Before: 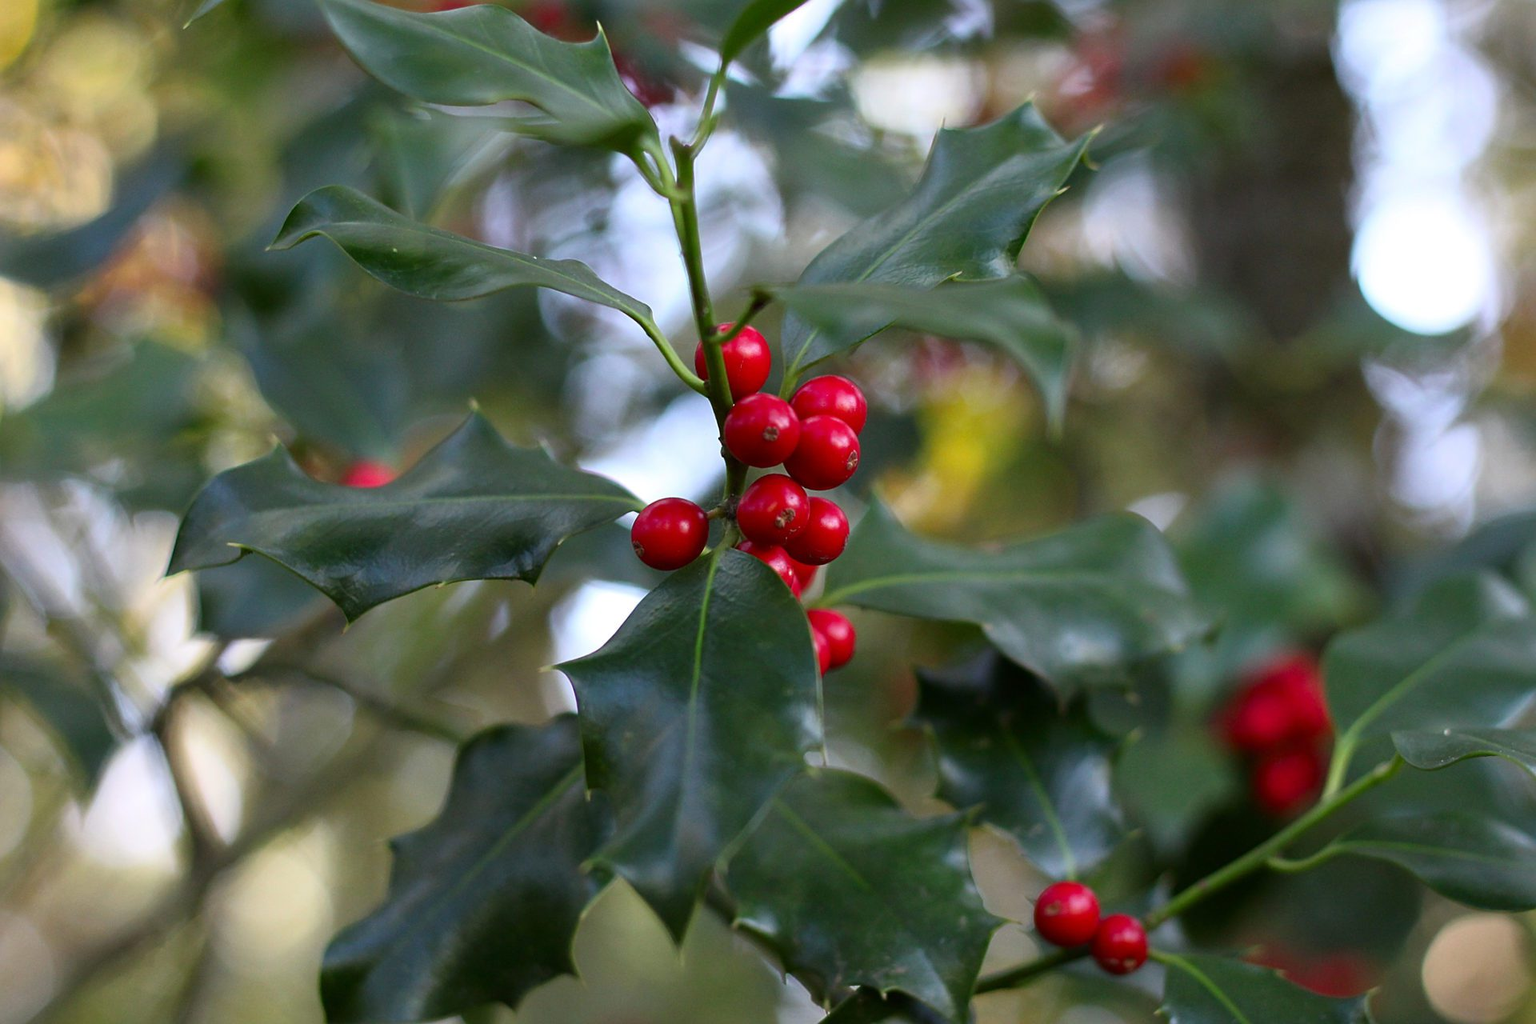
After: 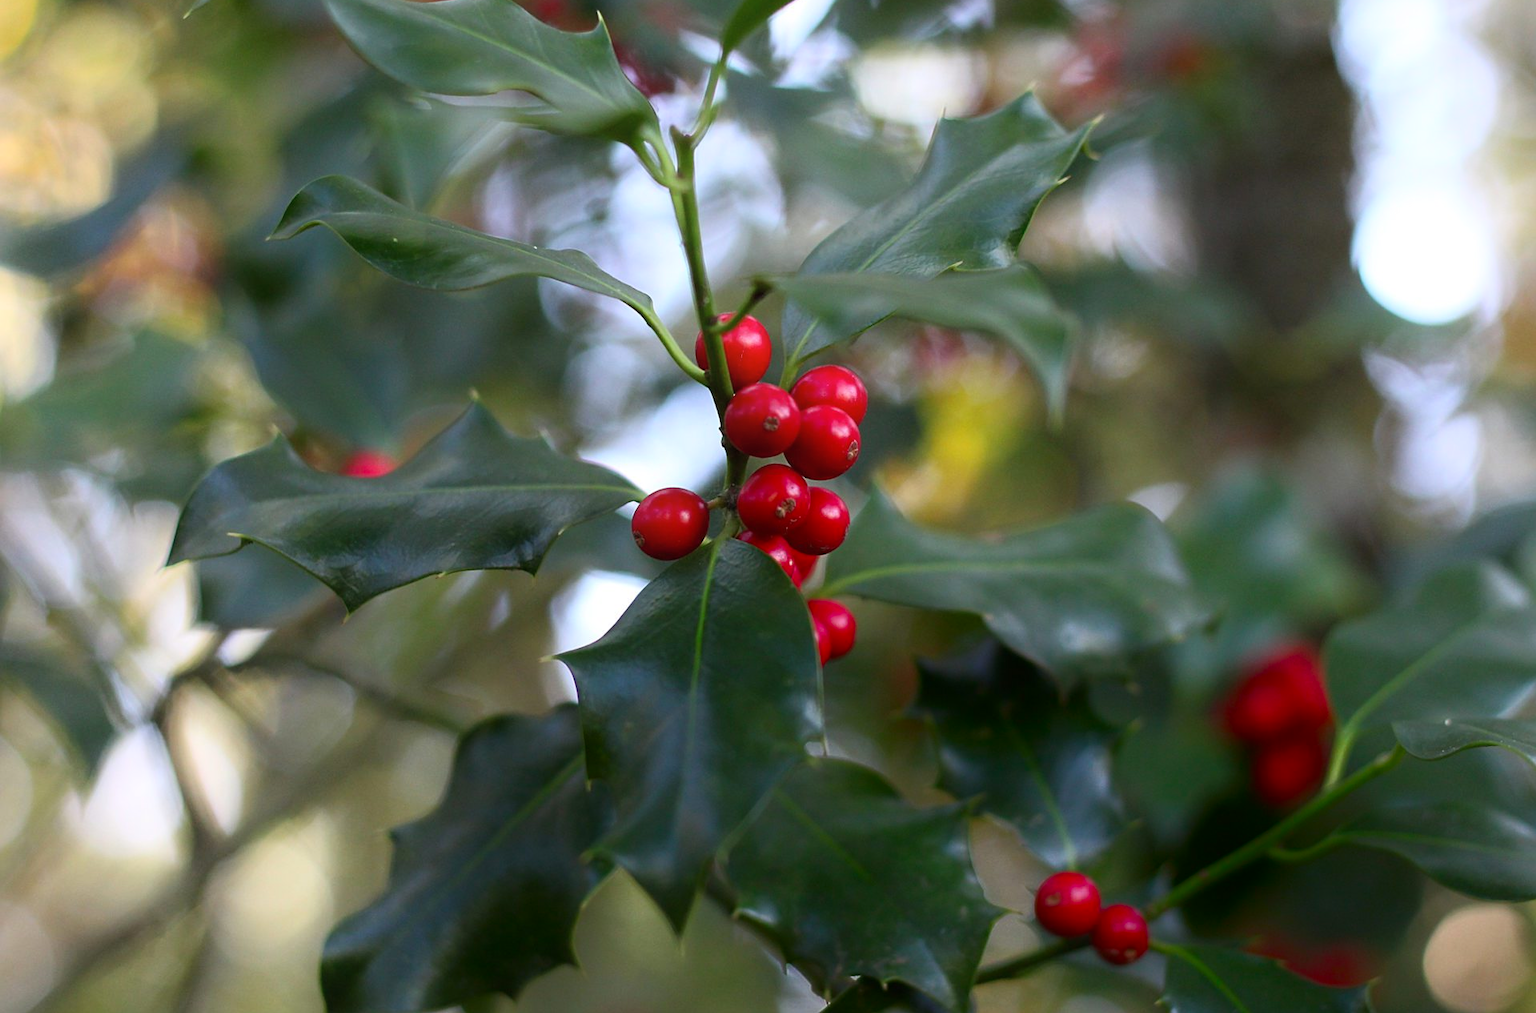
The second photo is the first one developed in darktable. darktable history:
contrast brightness saturation: contrast 0.05, brightness 0.06, saturation 0.01
crop: top 1.049%, right 0.001%
shadows and highlights: shadows -90, highlights 90, soften with gaussian
